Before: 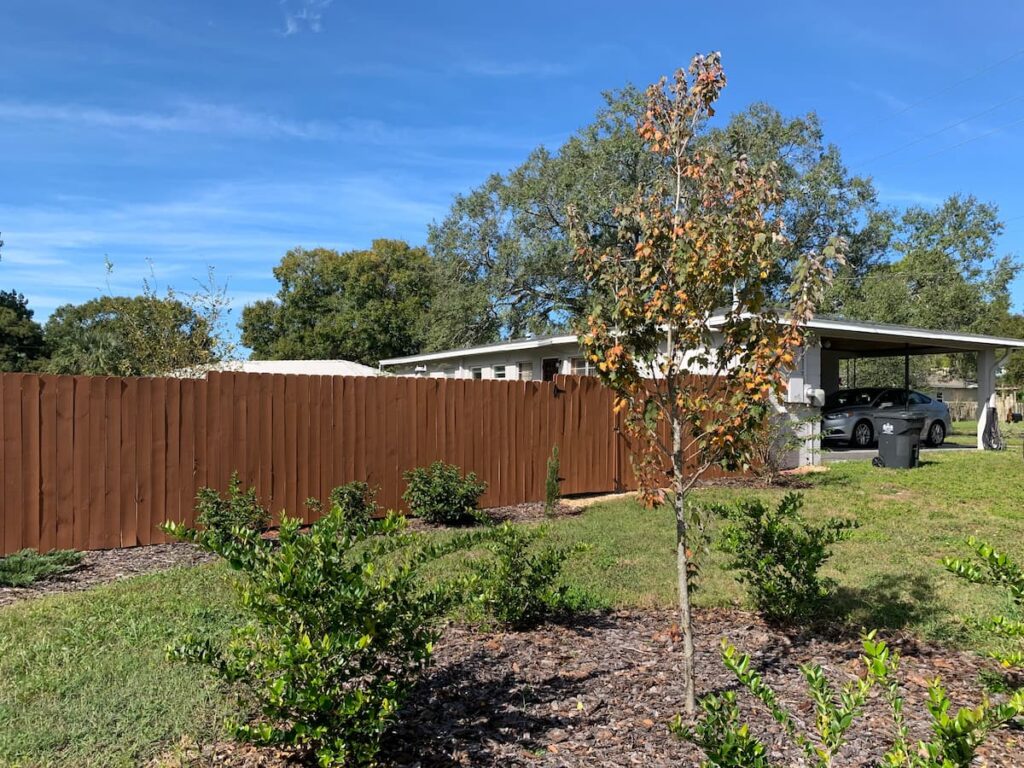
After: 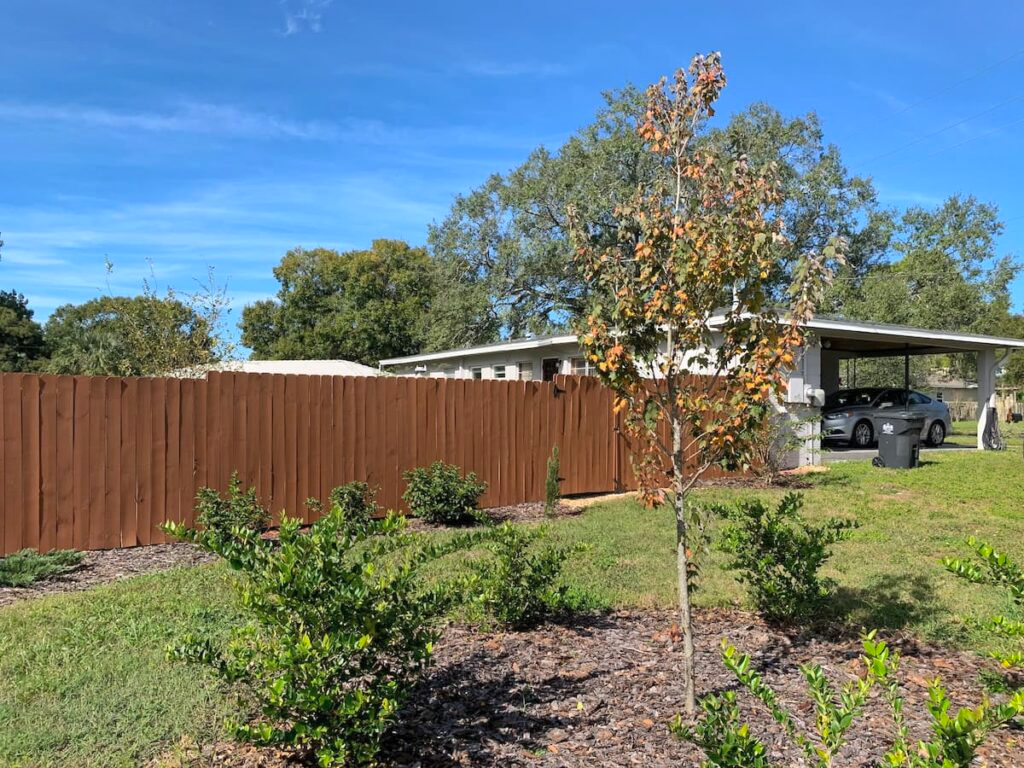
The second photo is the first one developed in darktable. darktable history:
shadows and highlights: shadows 40, highlights -60
base curve: curves: ch0 [(0, 0) (0.666, 0.806) (1, 1)]
